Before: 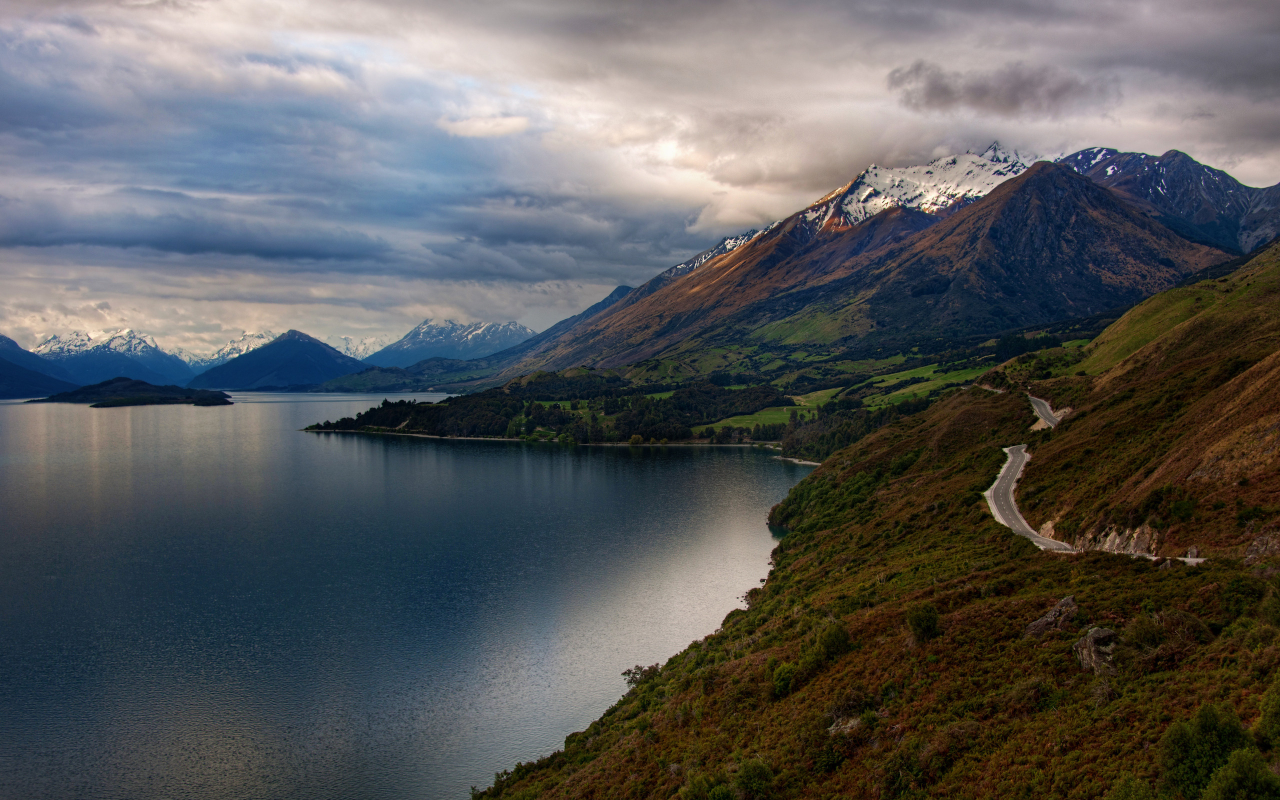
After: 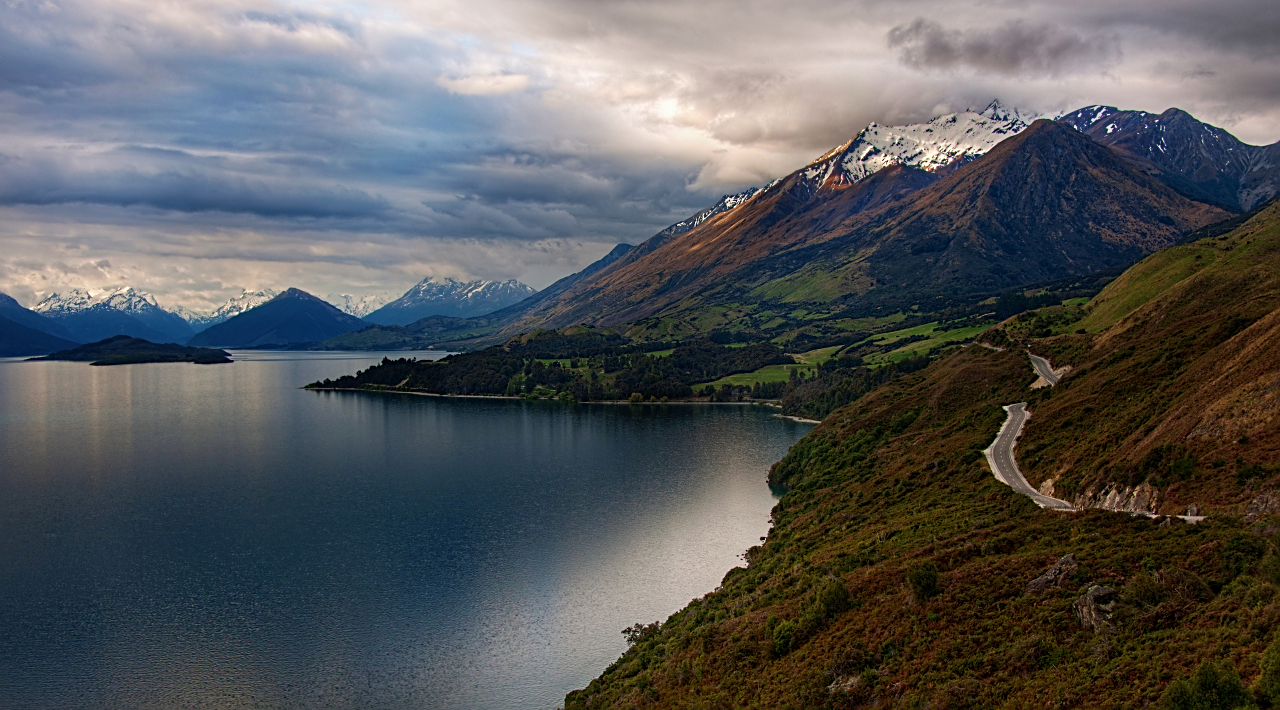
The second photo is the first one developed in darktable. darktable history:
crop and rotate: top 5.498%, bottom 5.664%
sharpen: on, module defaults
